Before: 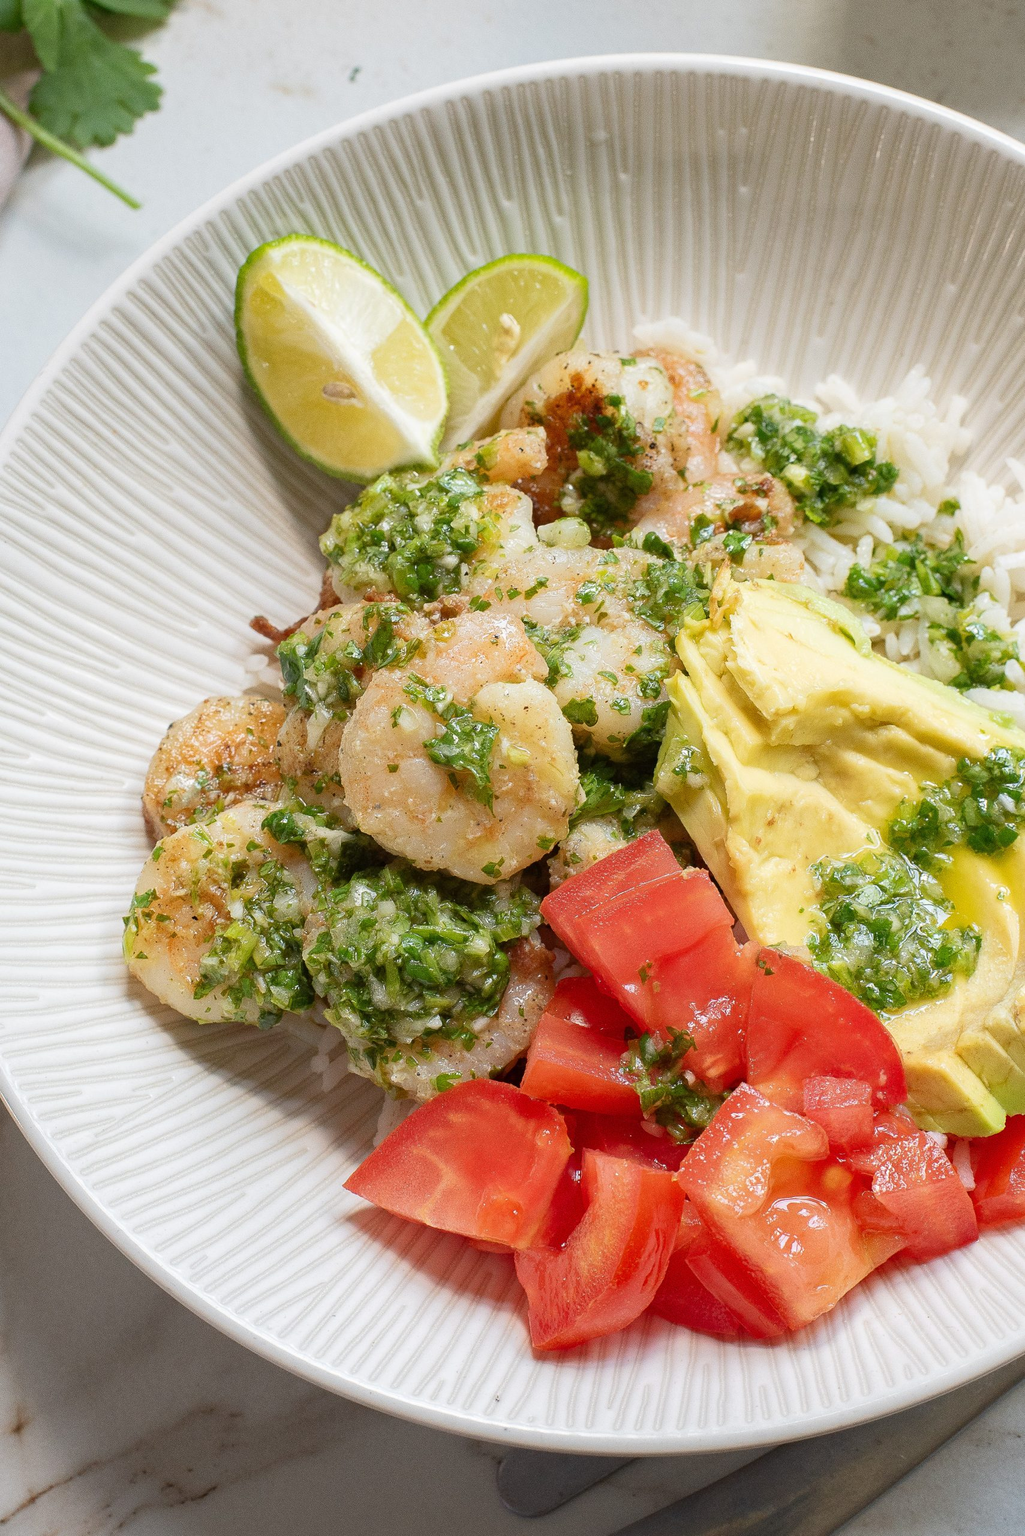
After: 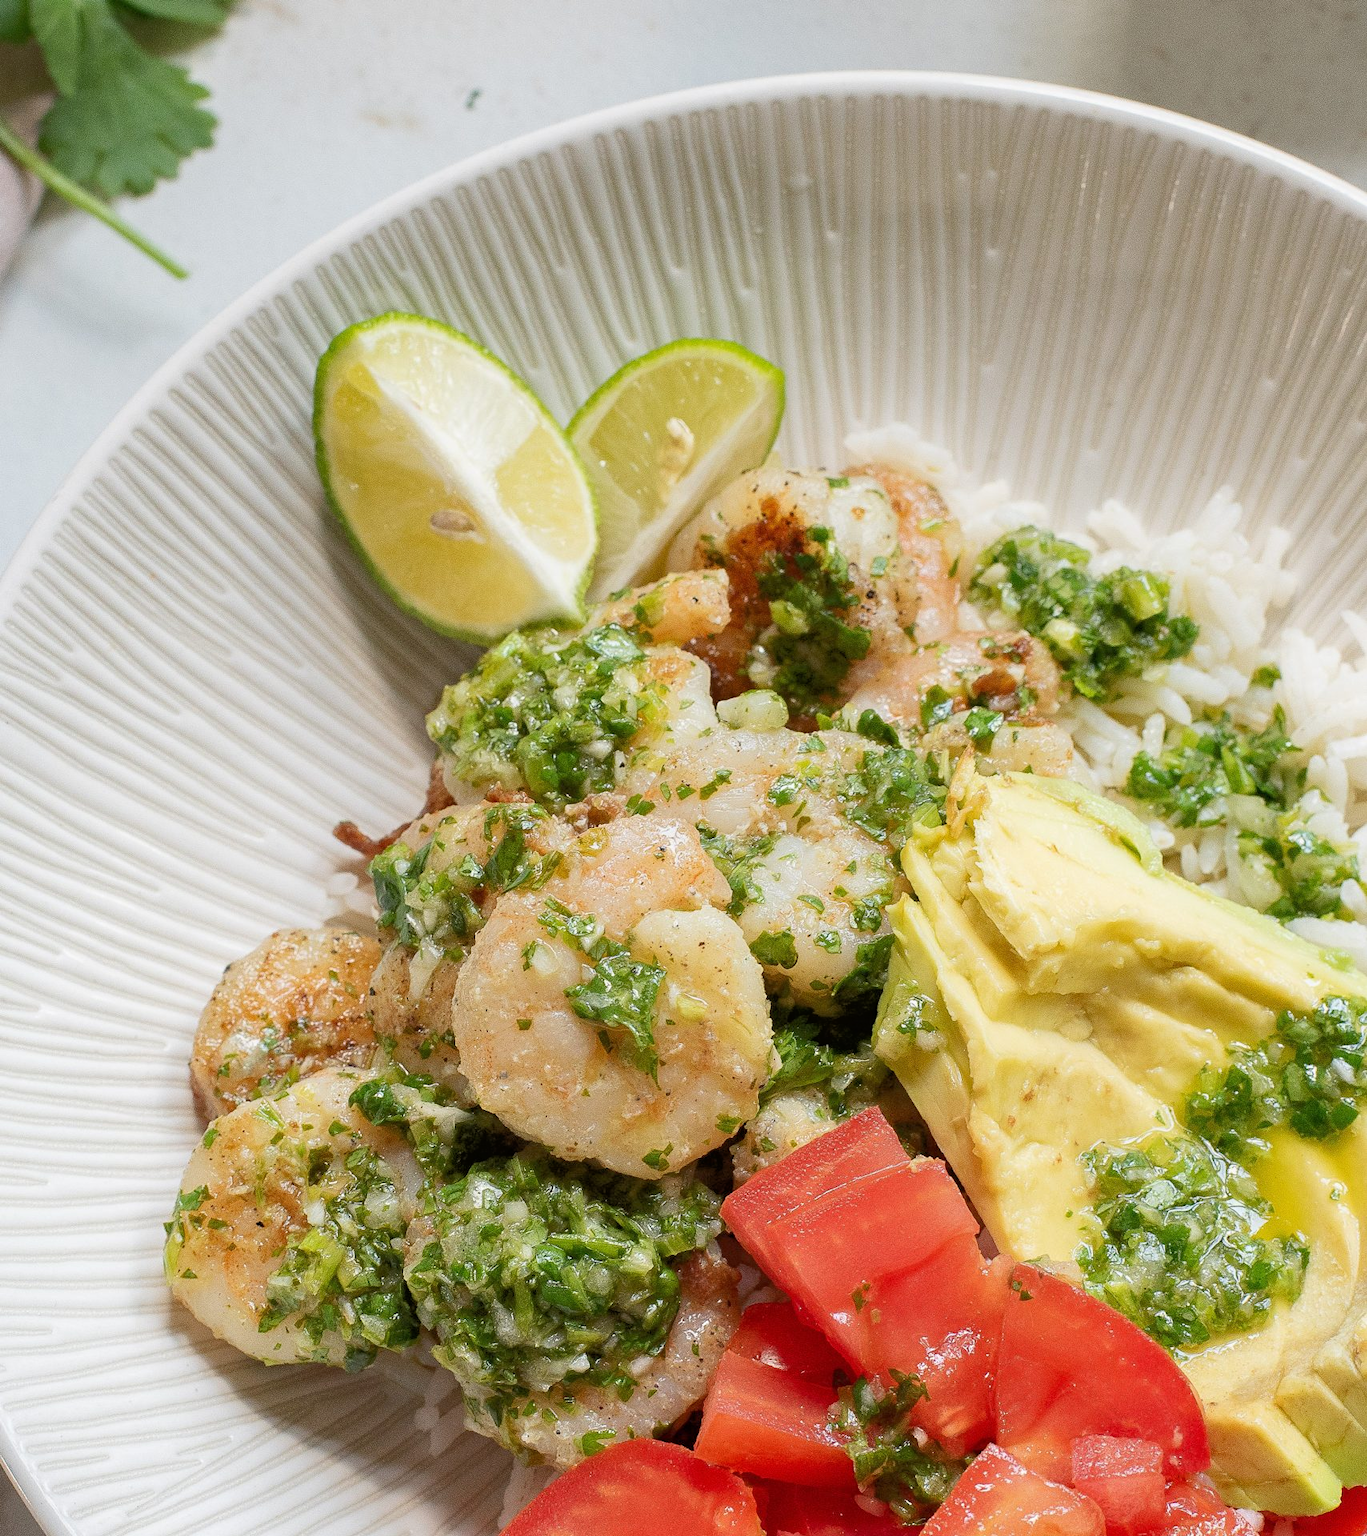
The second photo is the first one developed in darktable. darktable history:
crop: bottom 24.989%
tone equalizer: -8 EV -1.85 EV, -7 EV -1.2 EV, -6 EV -1.62 EV, mask exposure compensation -0.494 EV
